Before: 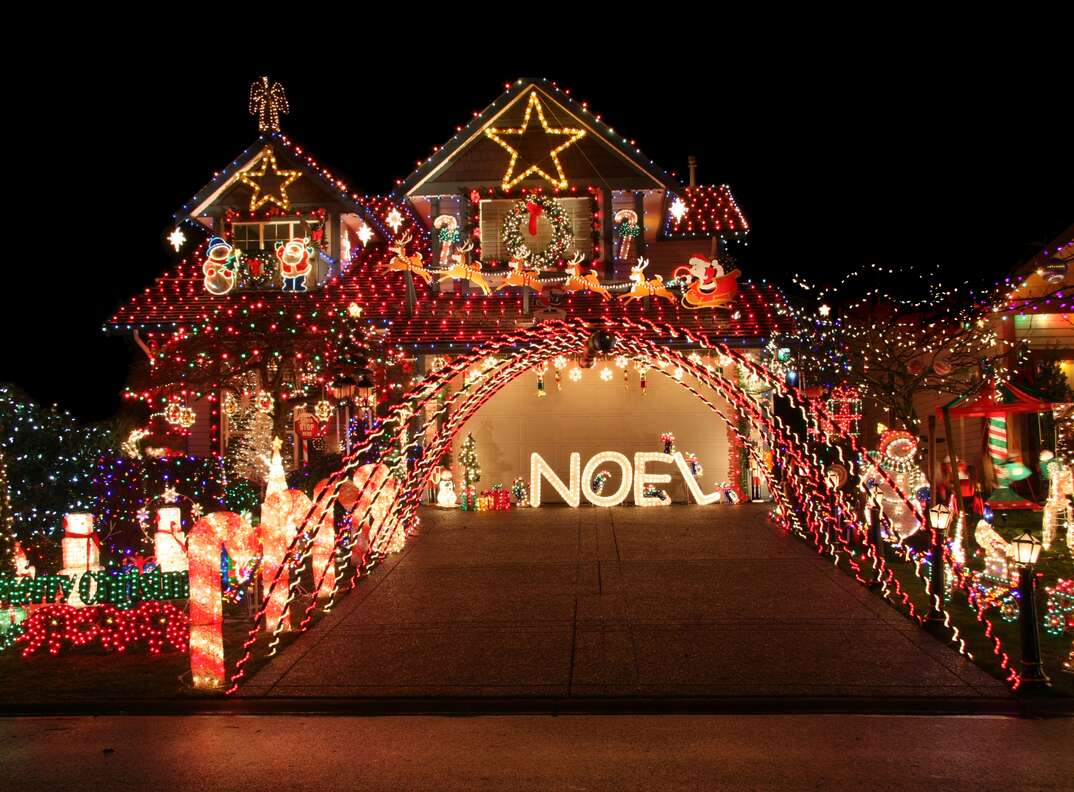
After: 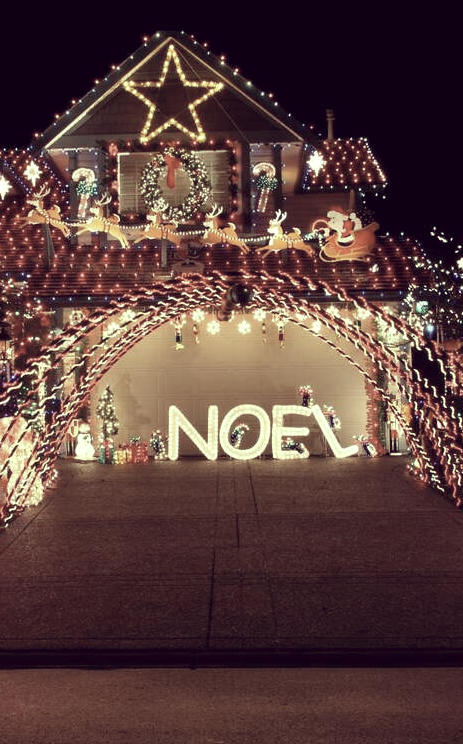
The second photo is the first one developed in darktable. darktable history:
exposure: exposure 0.201 EV, compensate exposure bias true, compensate highlight preservation false
crop: left 33.765%, top 5.994%, right 23.035%
color correction: highlights a* -20.67, highlights b* 20.73, shadows a* 19.66, shadows b* -20.11, saturation 0.461
